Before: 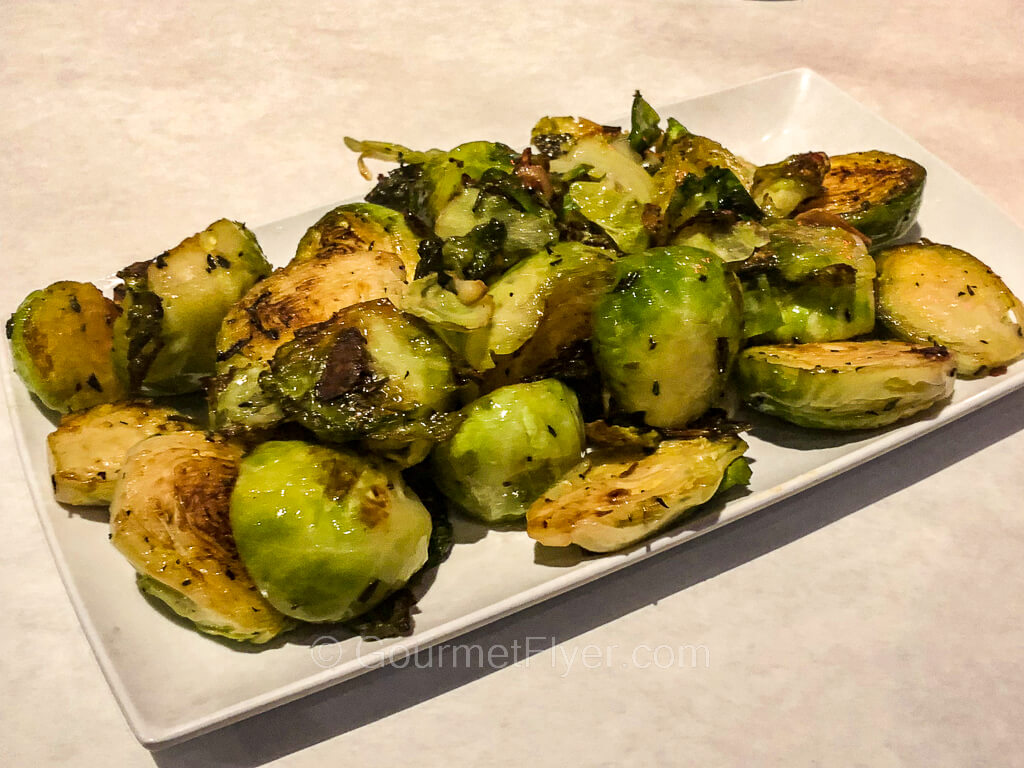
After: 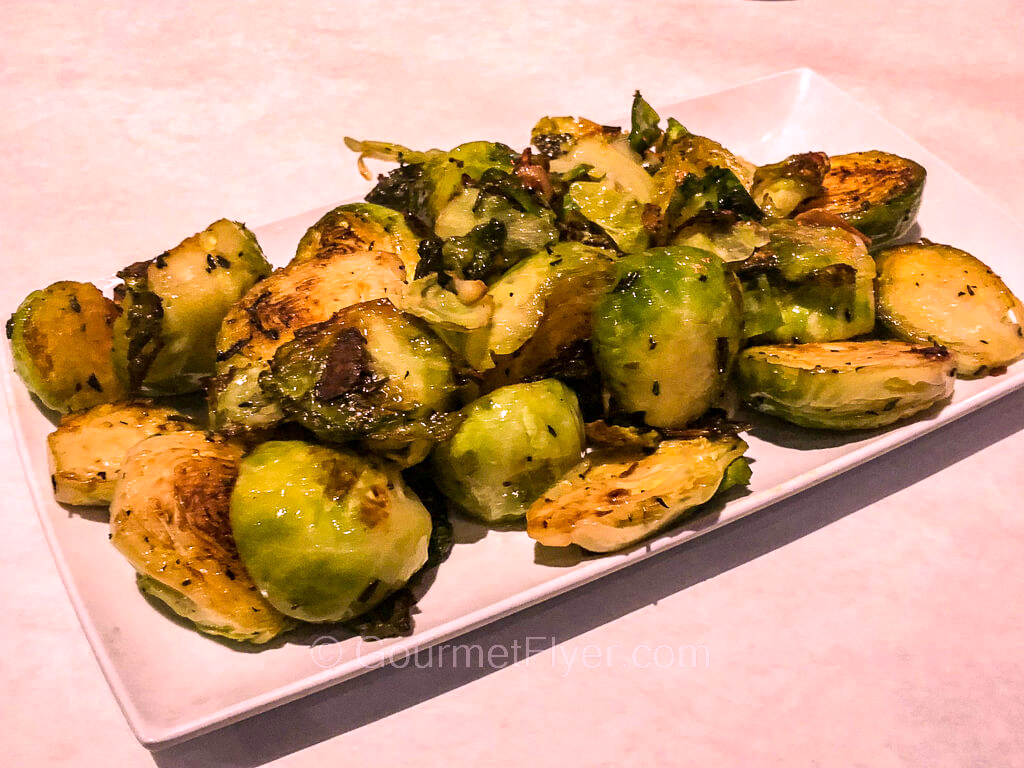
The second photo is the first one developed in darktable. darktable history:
tone equalizer: on, module defaults
white balance: red 1.188, blue 1.11
